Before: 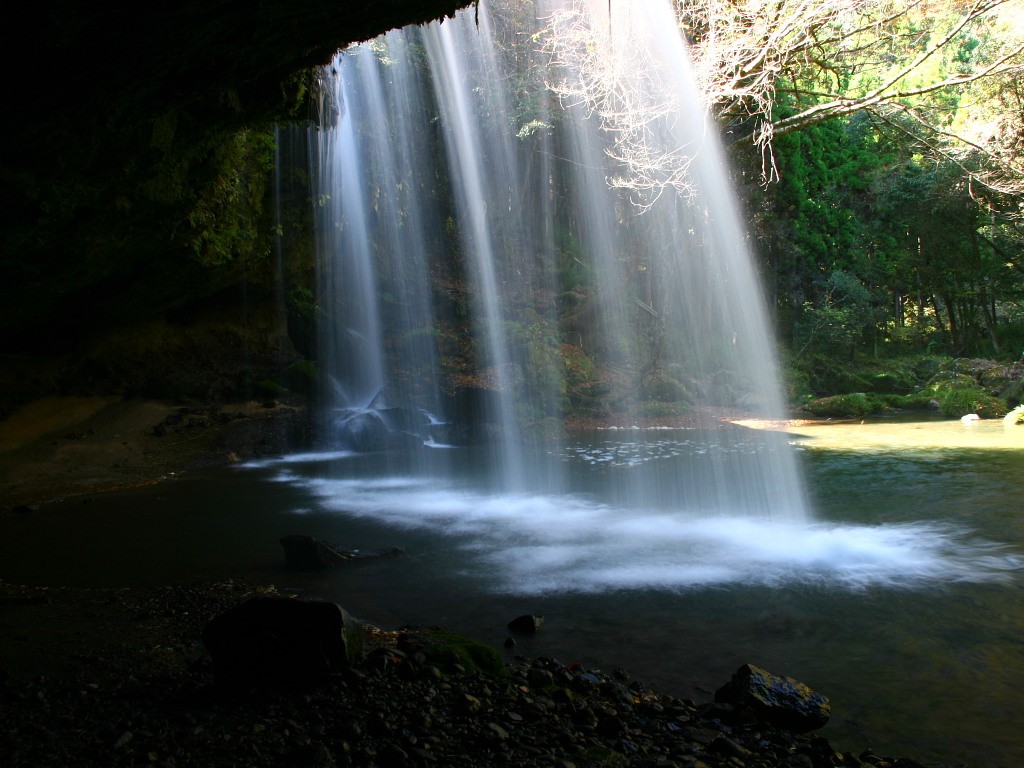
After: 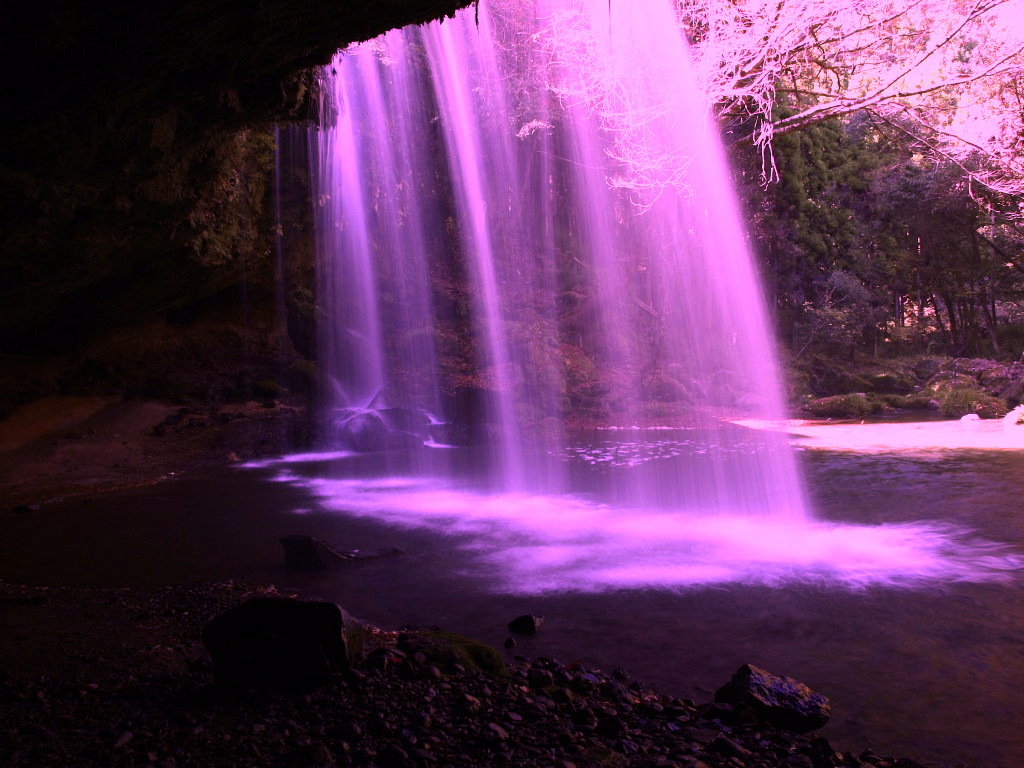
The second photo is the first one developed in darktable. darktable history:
color calibration: illuminant custom, x 0.261, y 0.521, temperature 7054.11 K
